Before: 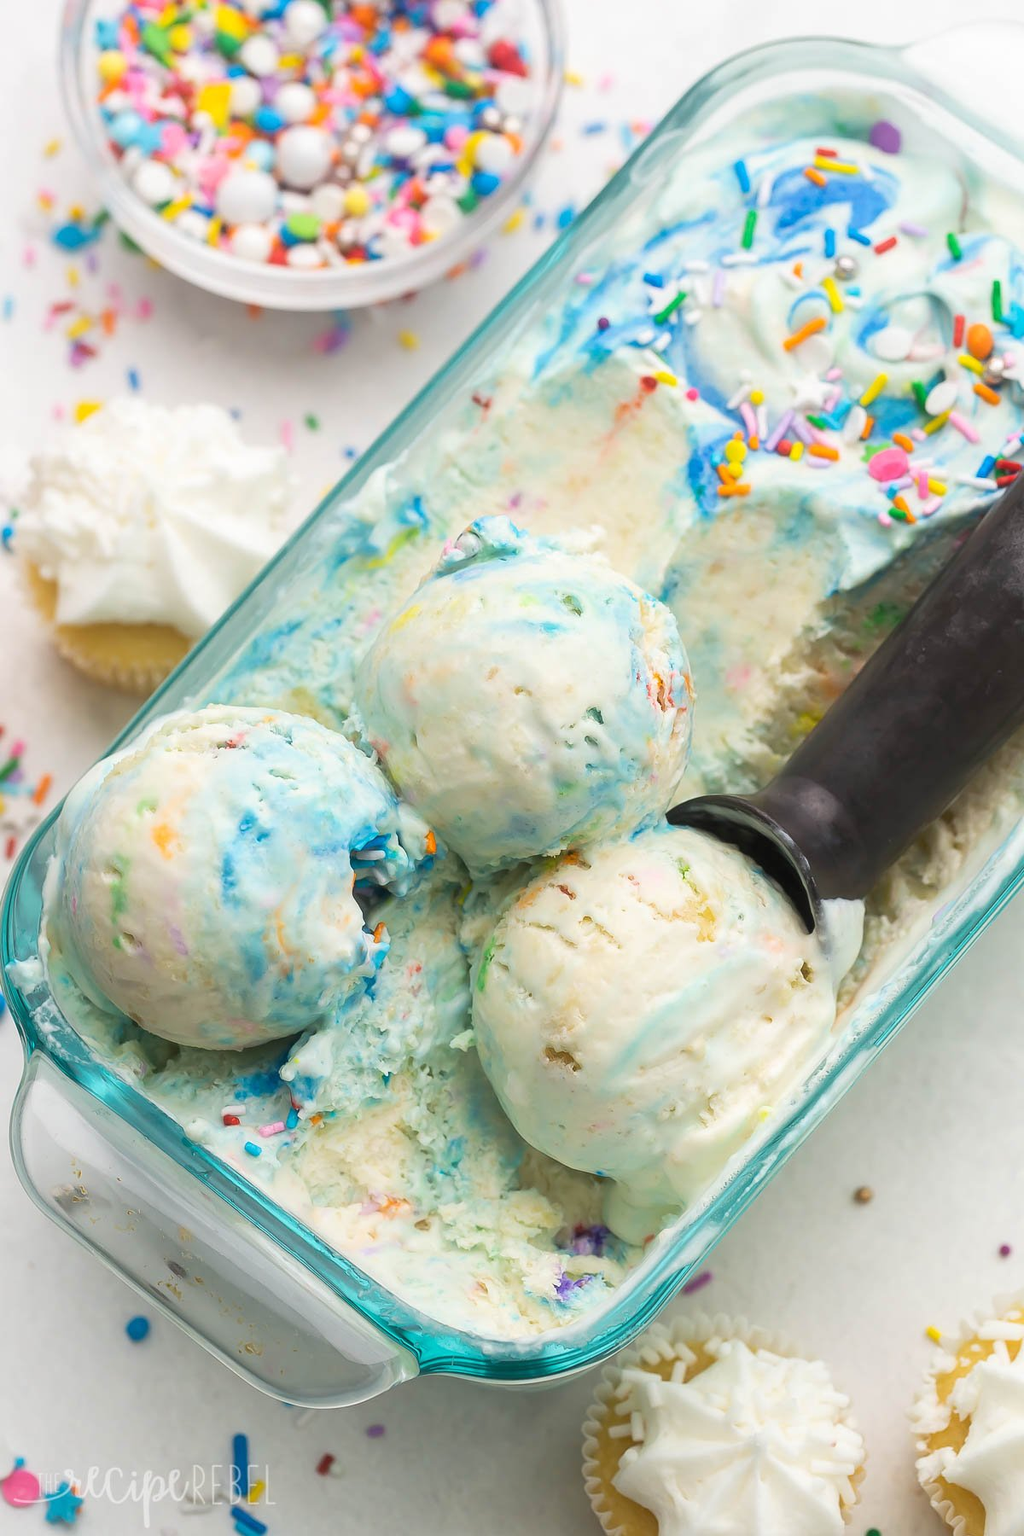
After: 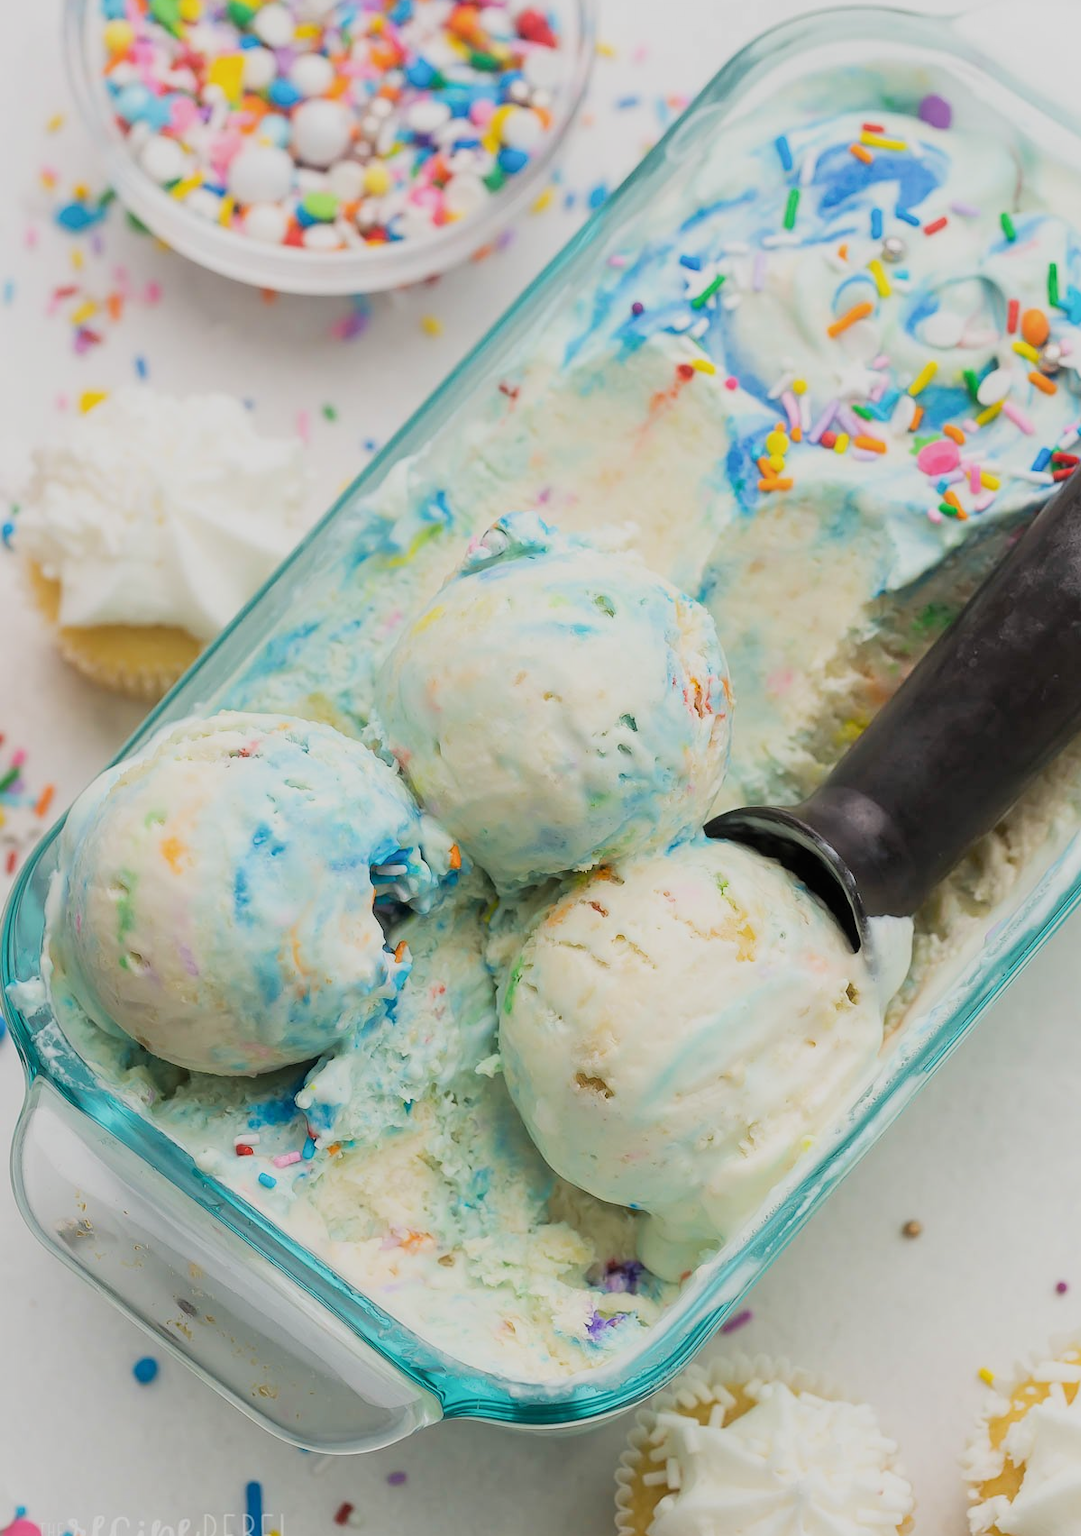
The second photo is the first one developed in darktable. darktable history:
crop and rotate: top 2.077%, bottom 3.237%
filmic rgb: black relative exposure -8.01 EV, white relative exposure 4.05 EV, hardness 4.13
